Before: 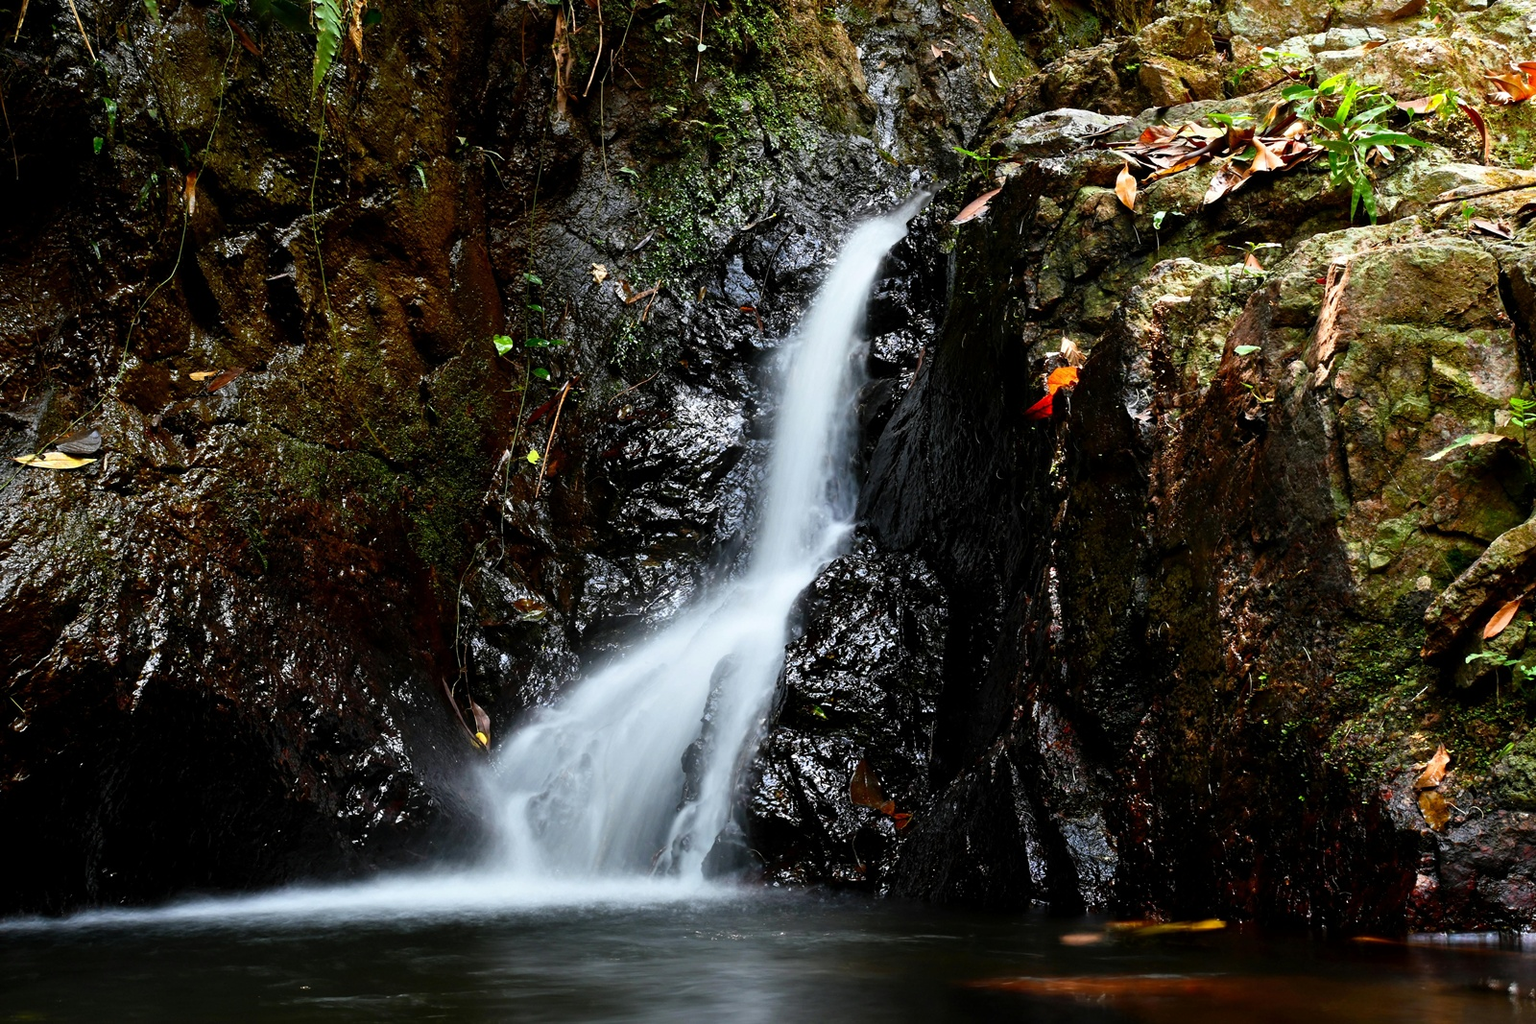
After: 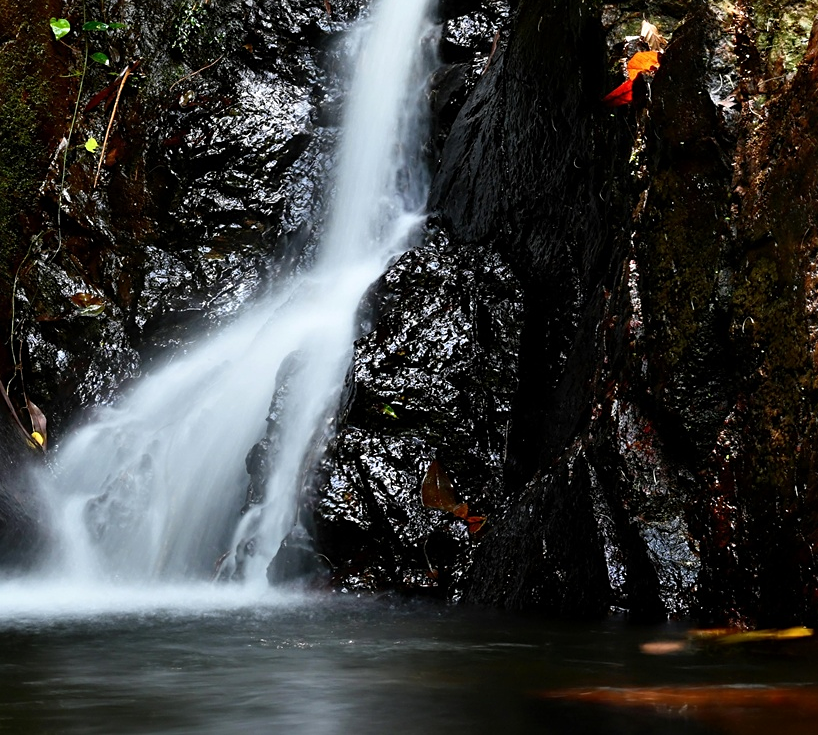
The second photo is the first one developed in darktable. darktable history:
contrast brightness saturation: contrast 0.049
sharpen: amount 0.213
base curve: curves: ch0 [(0, 0) (0.989, 0.992)], preserve colors none
crop and rotate: left 29.009%, top 31.078%, right 19.864%
